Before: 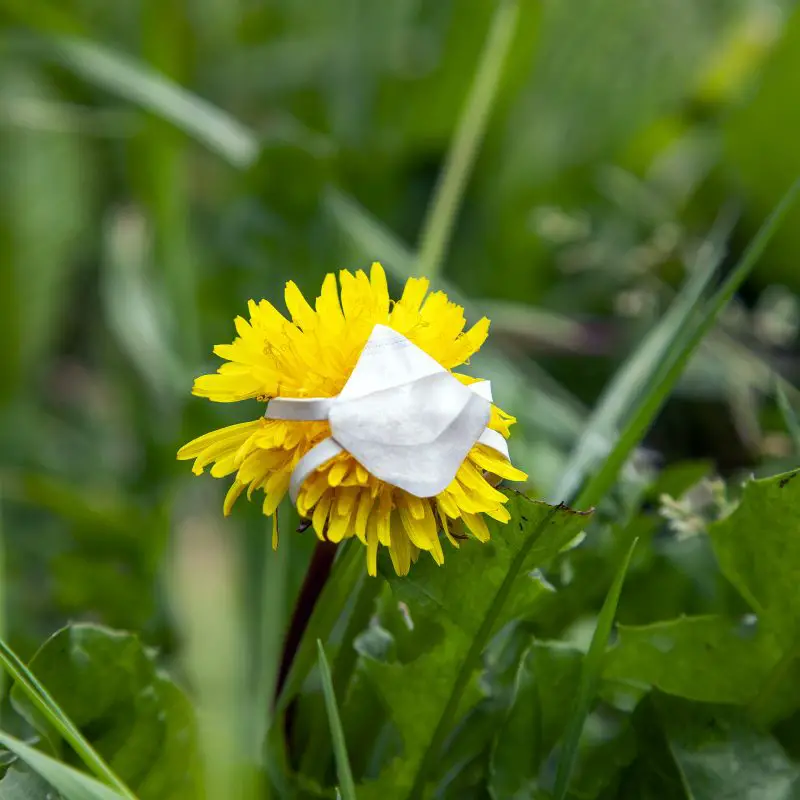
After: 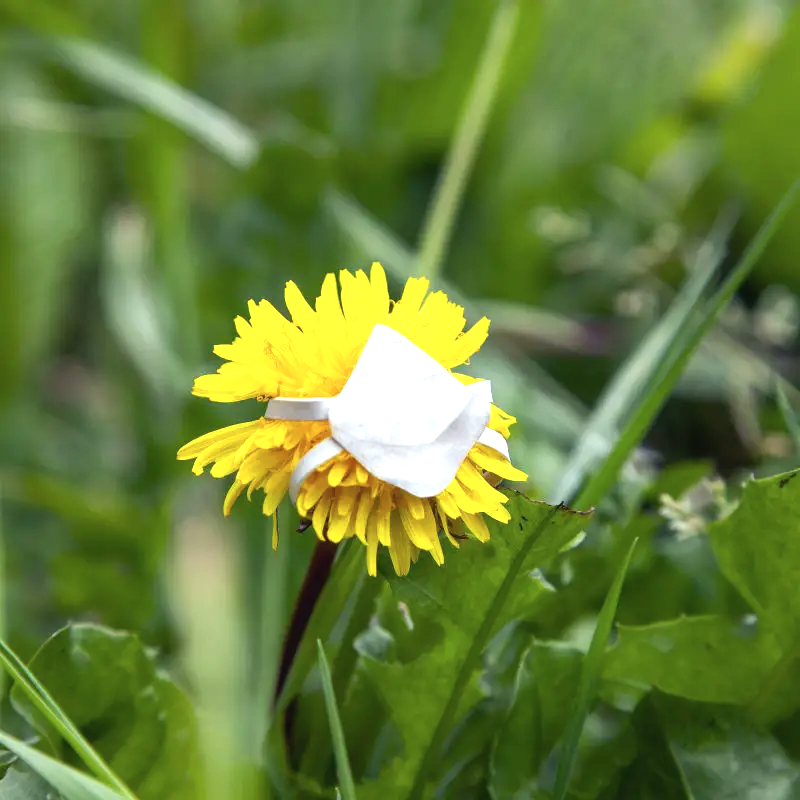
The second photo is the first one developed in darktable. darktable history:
contrast brightness saturation: contrast -0.074, brightness -0.035, saturation -0.111
exposure: black level correction 0, exposure 0.698 EV, compensate highlight preservation false
tone equalizer: edges refinement/feathering 500, mask exposure compensation -1.57 EV, preserve details no
